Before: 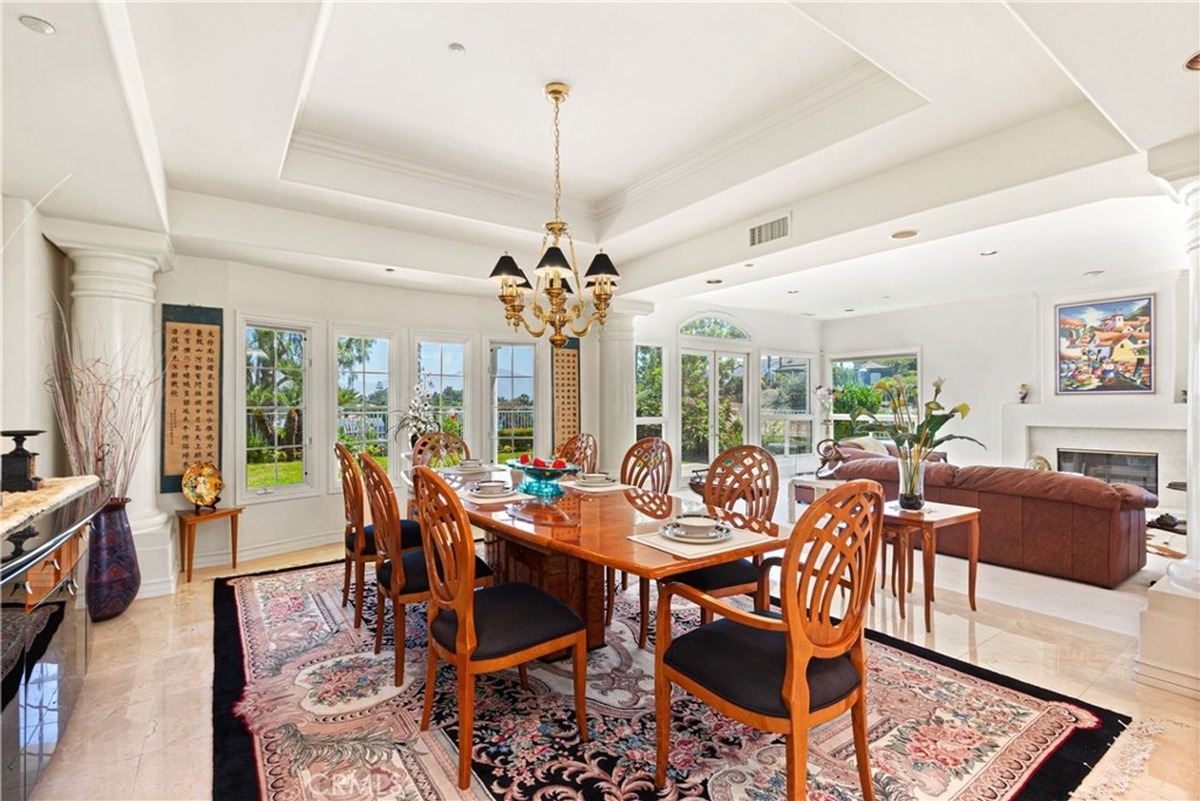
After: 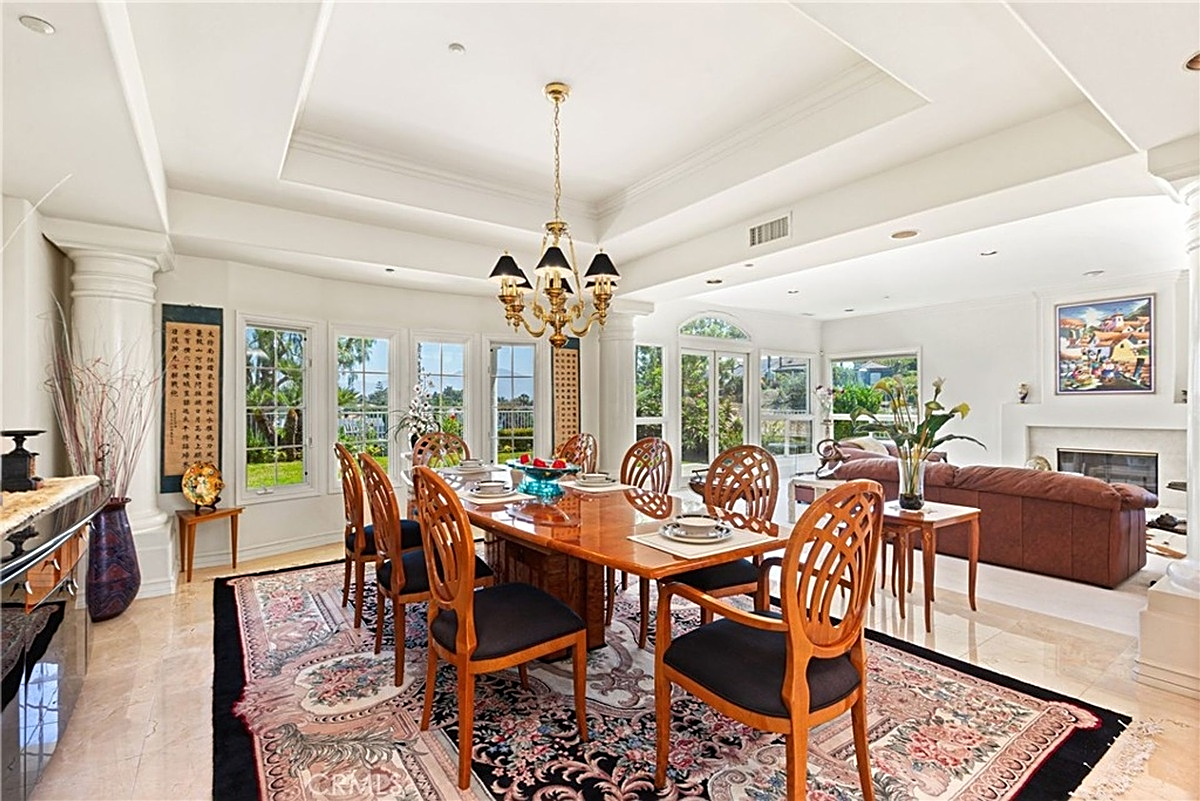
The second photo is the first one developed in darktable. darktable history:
sharpen: amount 0.569
